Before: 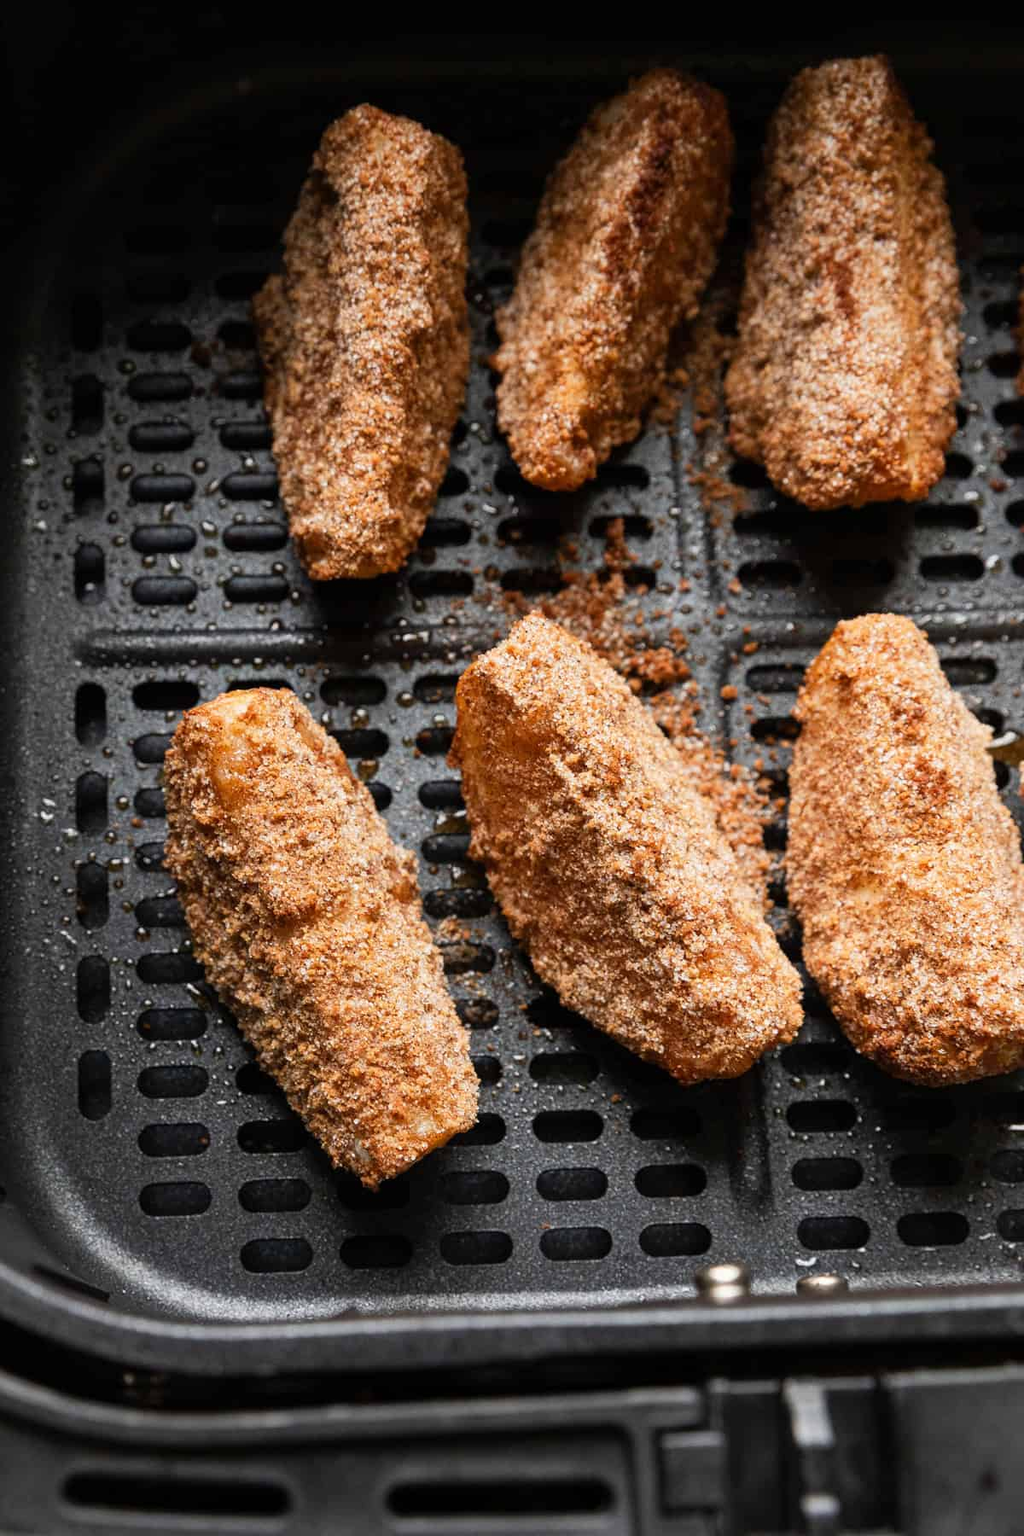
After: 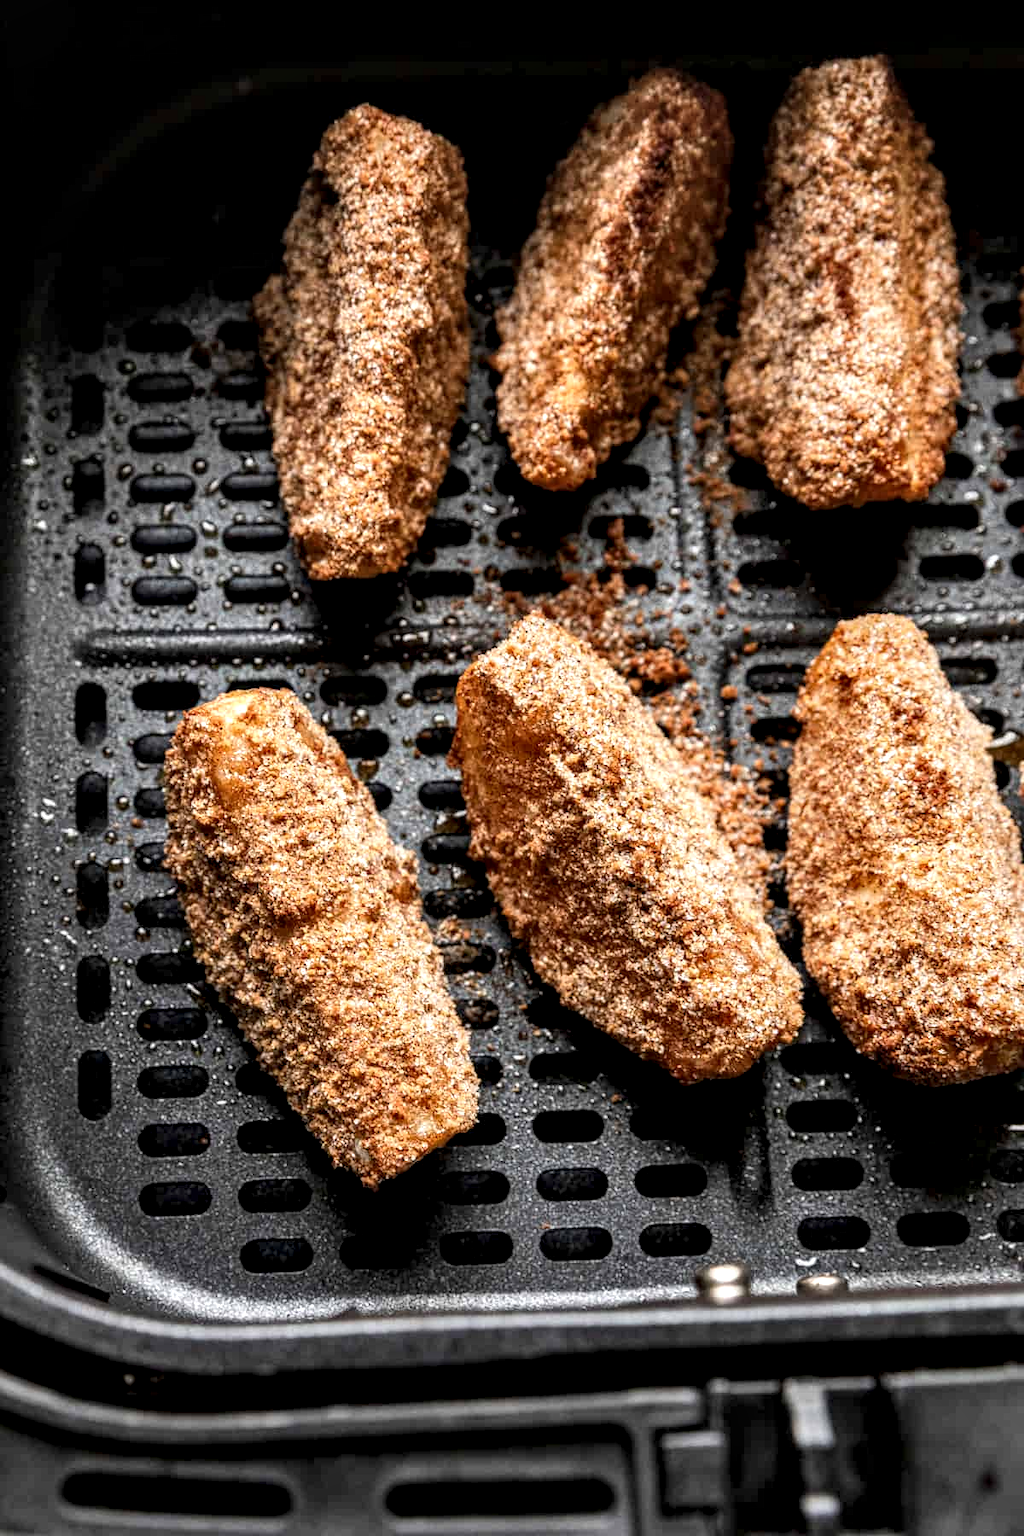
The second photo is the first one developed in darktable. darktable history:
shadows and highlights: radius 125.46, shadows 30.51, highlights -30.51, low approximation 0.01, soften with gaussian
local contrast: highlights 20%, shadows 70%, detail 170%
